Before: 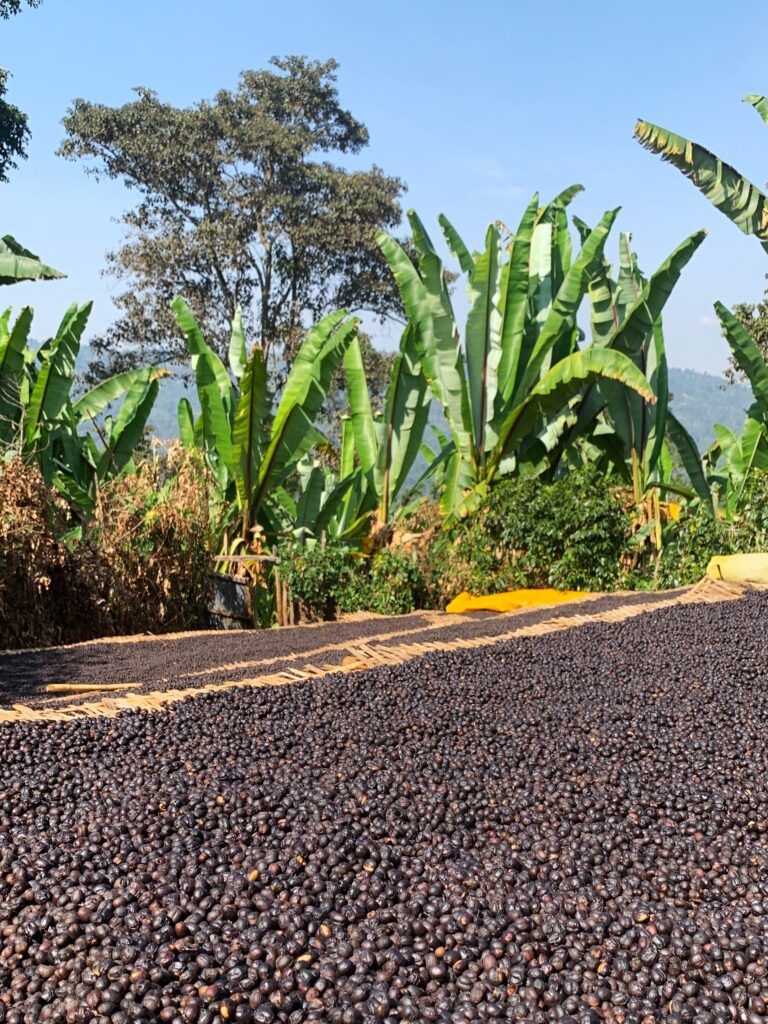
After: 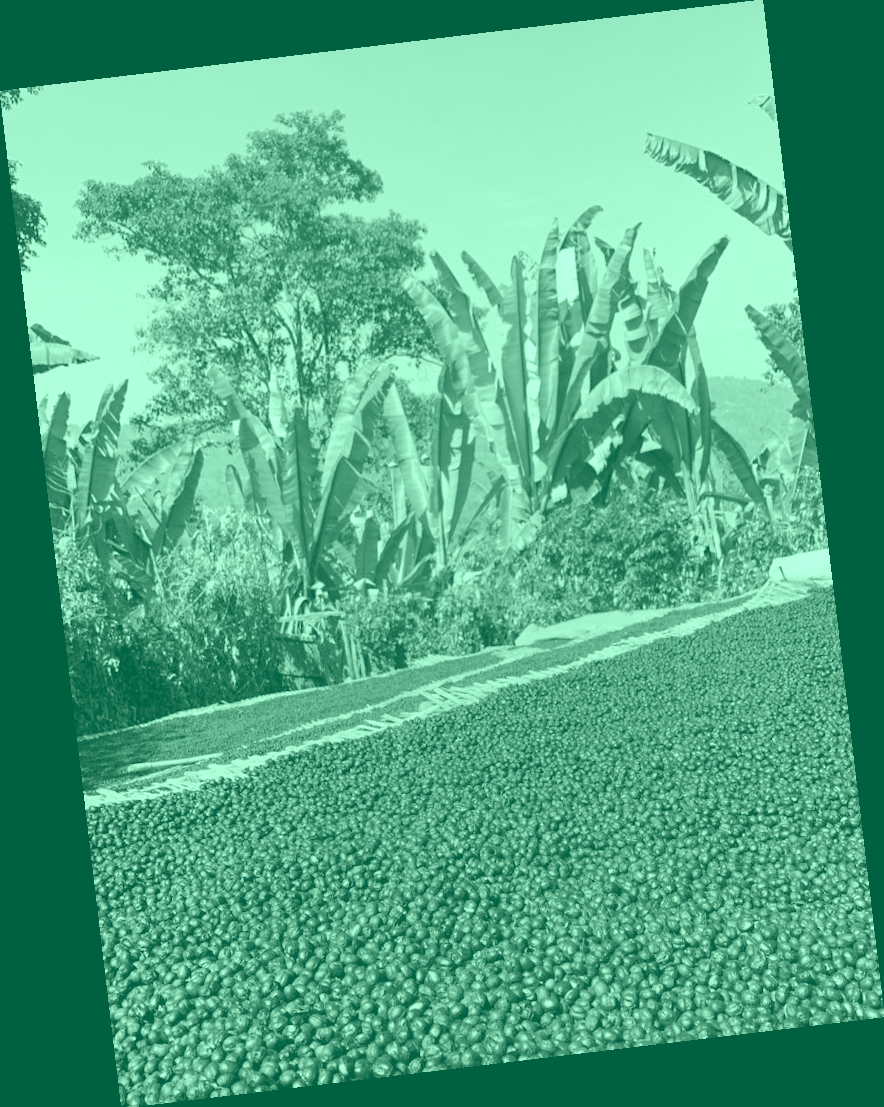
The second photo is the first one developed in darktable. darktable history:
shadows and highlights: shadows 4.1, highlights -17.6, soften with gaussian
colorize: hue 147.6°, saturation 65%, lightness 21.64%
rotate and perspective: rotation -6.83°, automatic cropping off
exposure: black level correction 0, exposure 1.1 EV, compensate highlight preservation false
